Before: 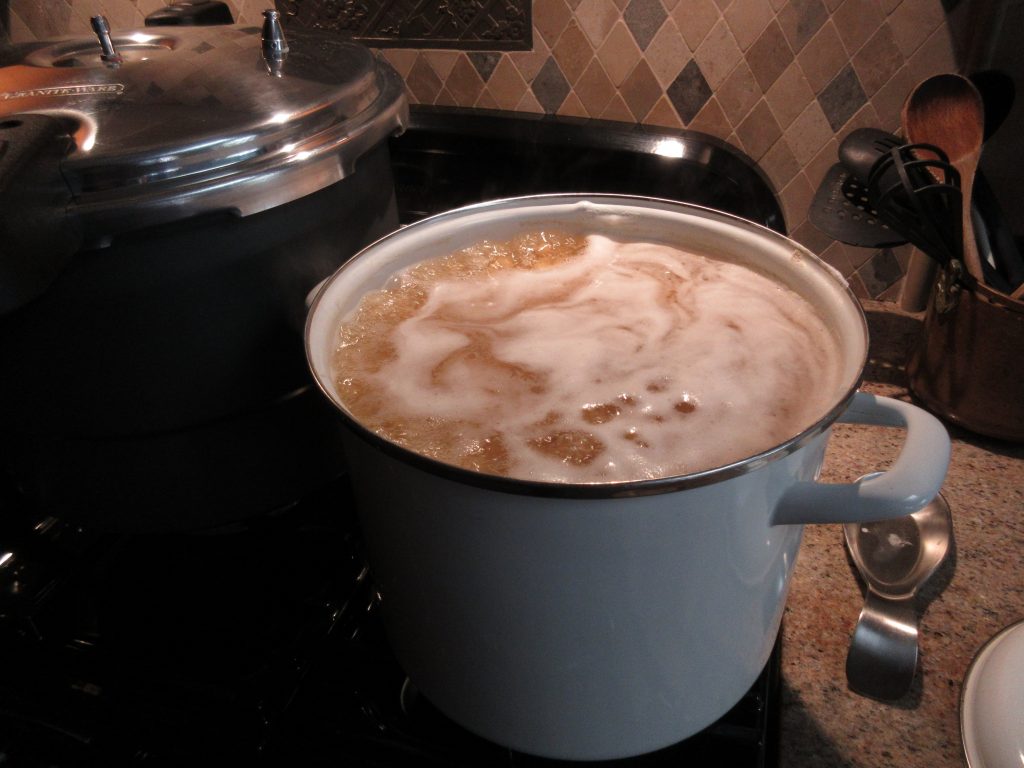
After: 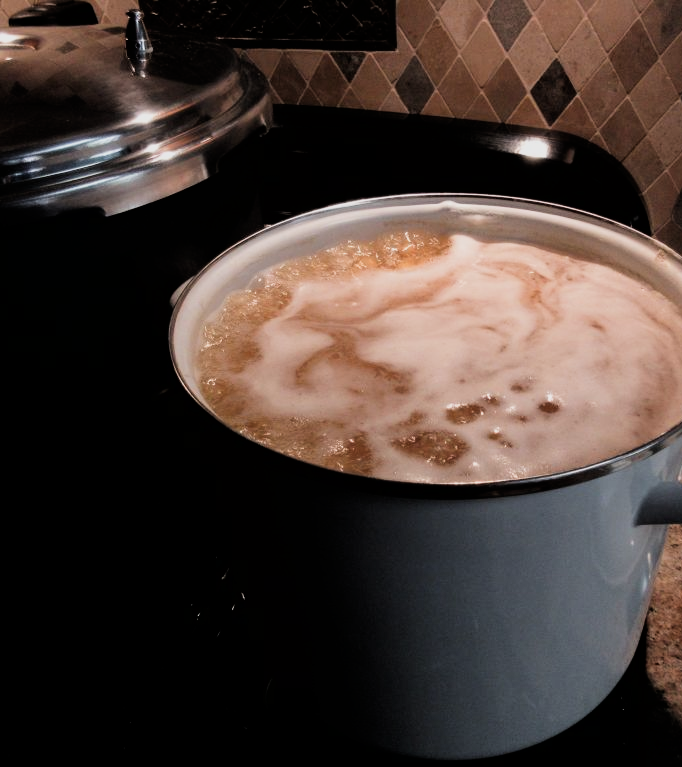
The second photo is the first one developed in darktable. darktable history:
crop and rotate: left 13.342%, right 19.991%
filmic rgb: black relative exposure -5 EV, hardness 2.88, contrast 1.4, highlights saturation mix -30%
